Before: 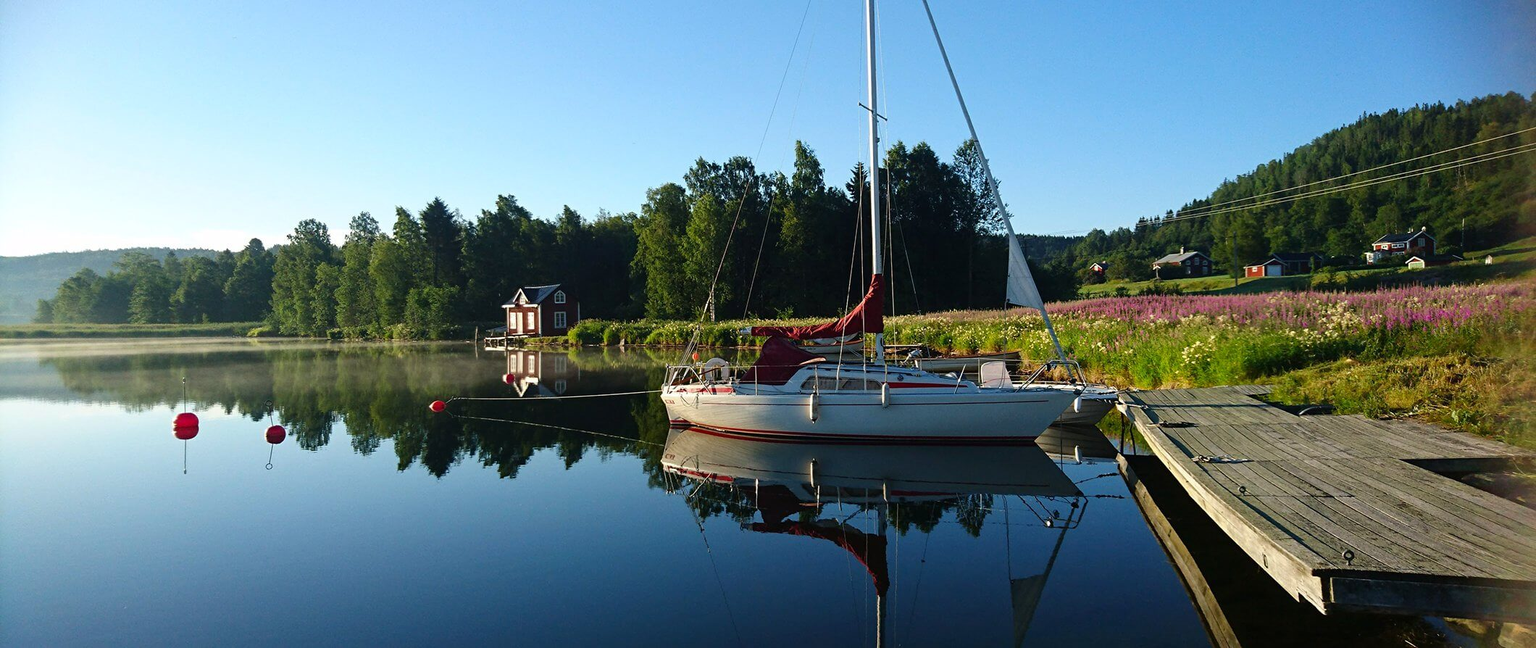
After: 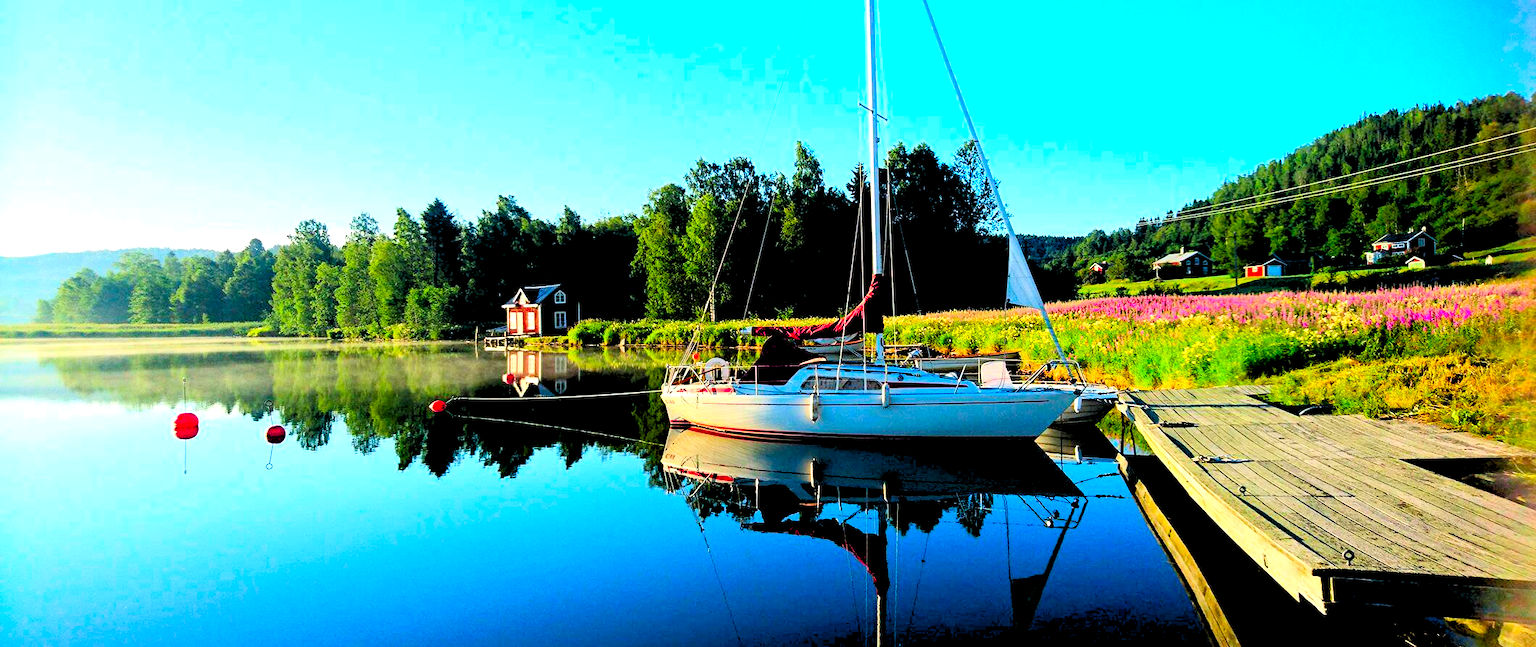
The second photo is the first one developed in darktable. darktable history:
rgb levels: levels [[0.027, 0.429, 0.996], [0, 0.5, 1], [0, 0.5, 1]]
contrast brightness saturation: contrast 0.26, brightness 0.02, saturation 0.87
exposure: black level correction 0, exposure 0.7 EV, compensate exposure bias true, compensate highlight preservation false
